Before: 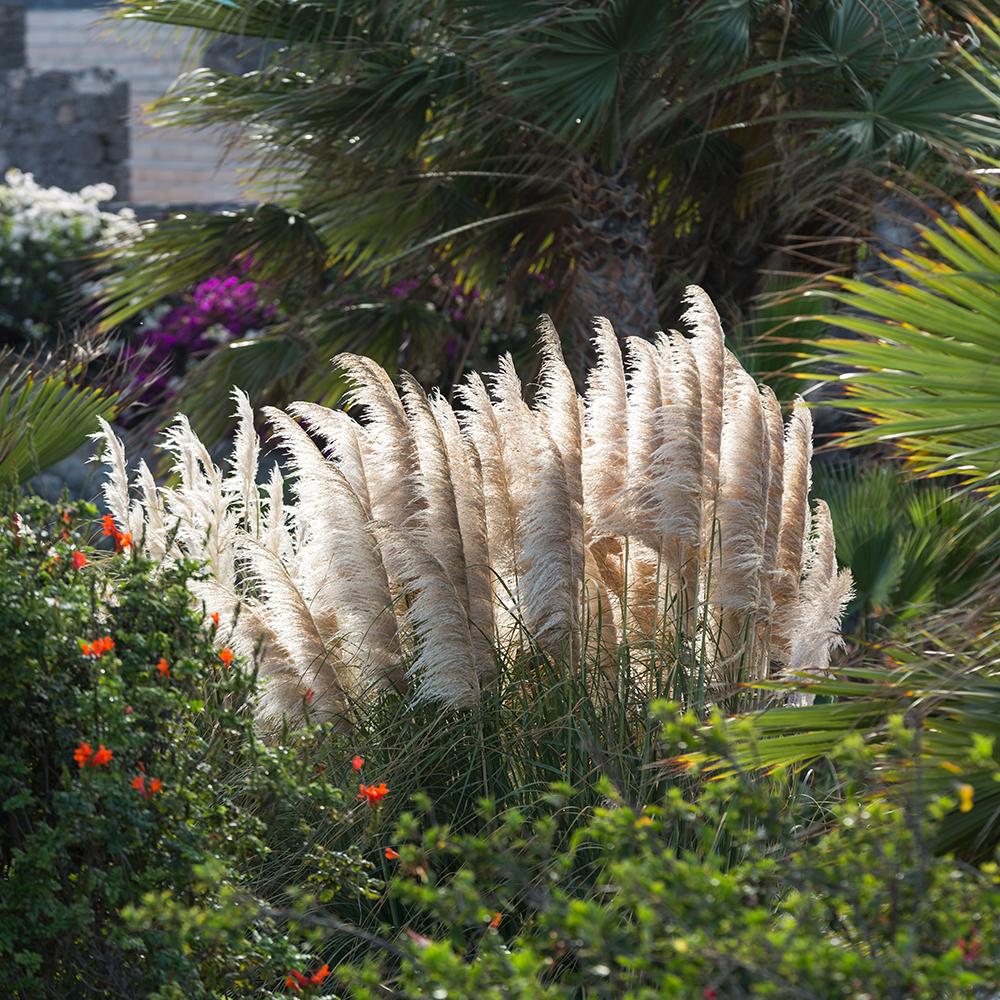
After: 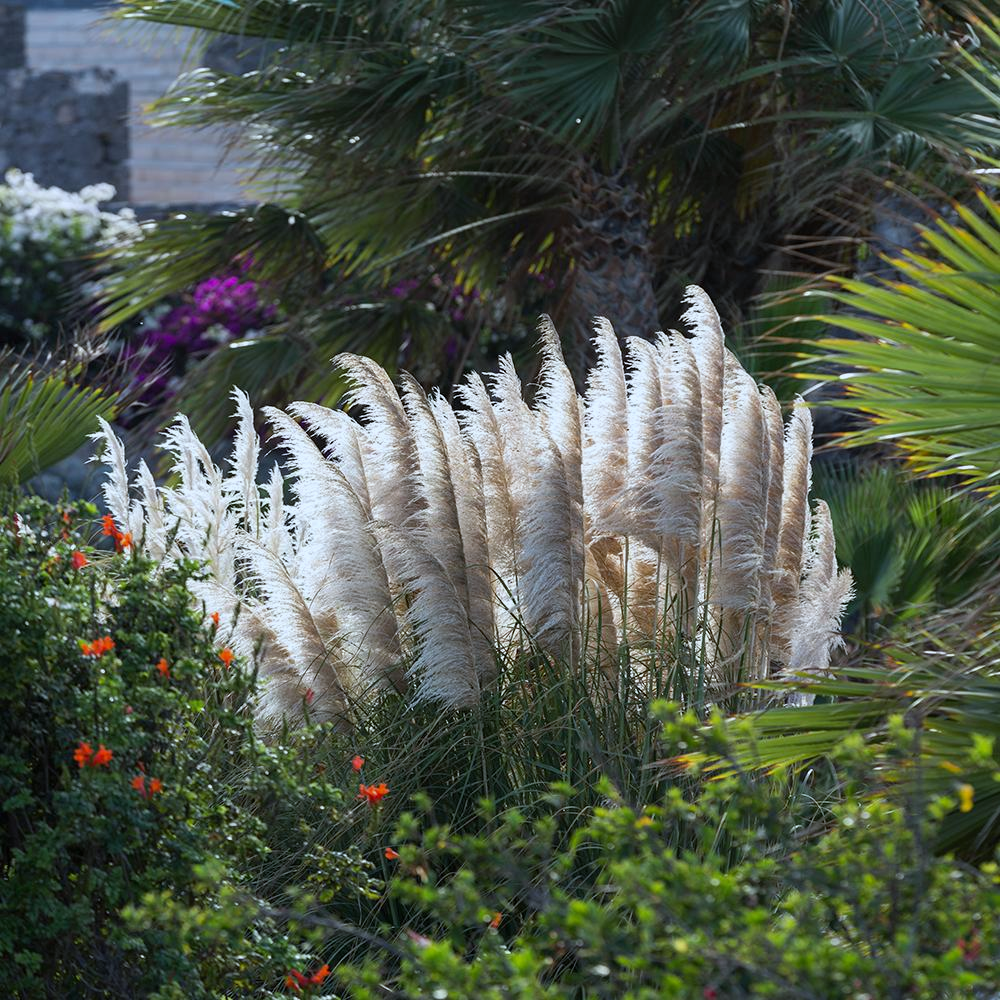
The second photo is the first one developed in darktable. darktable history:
exposure: black level correction 0.001, exposure -0.125 EV, compensate exposure bias true, compensate highlight preservation false
white balance: red 0.924, blue 1.095
